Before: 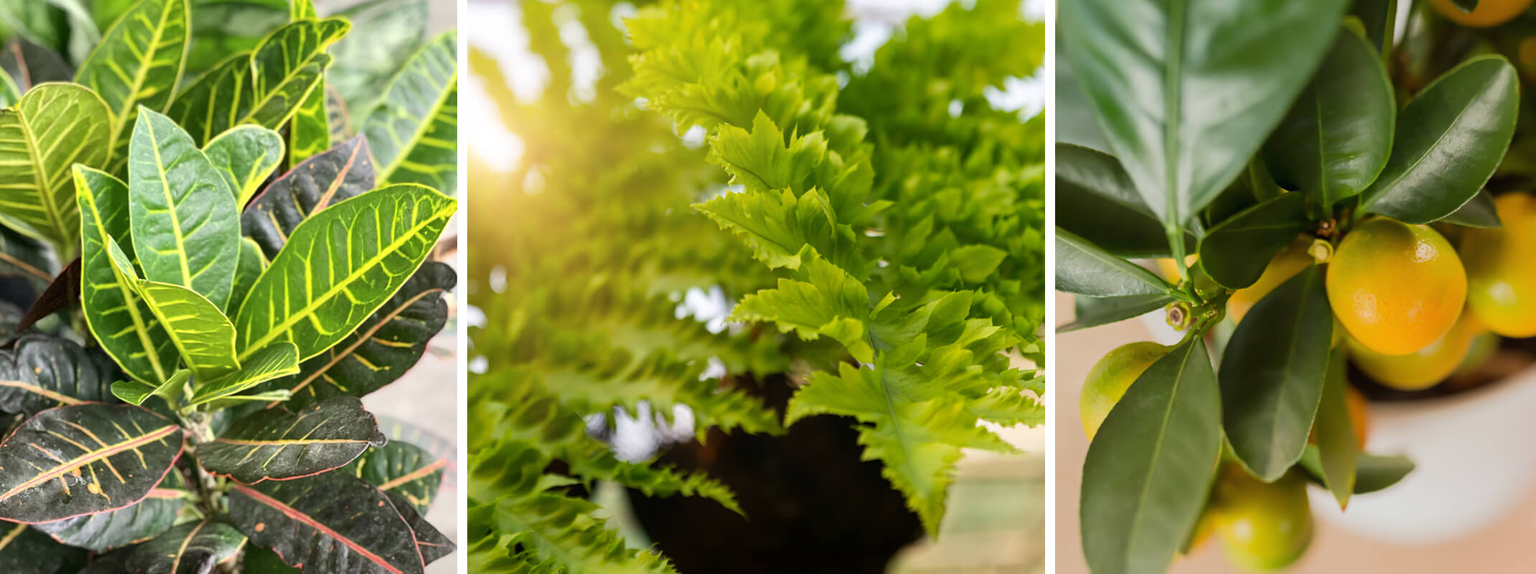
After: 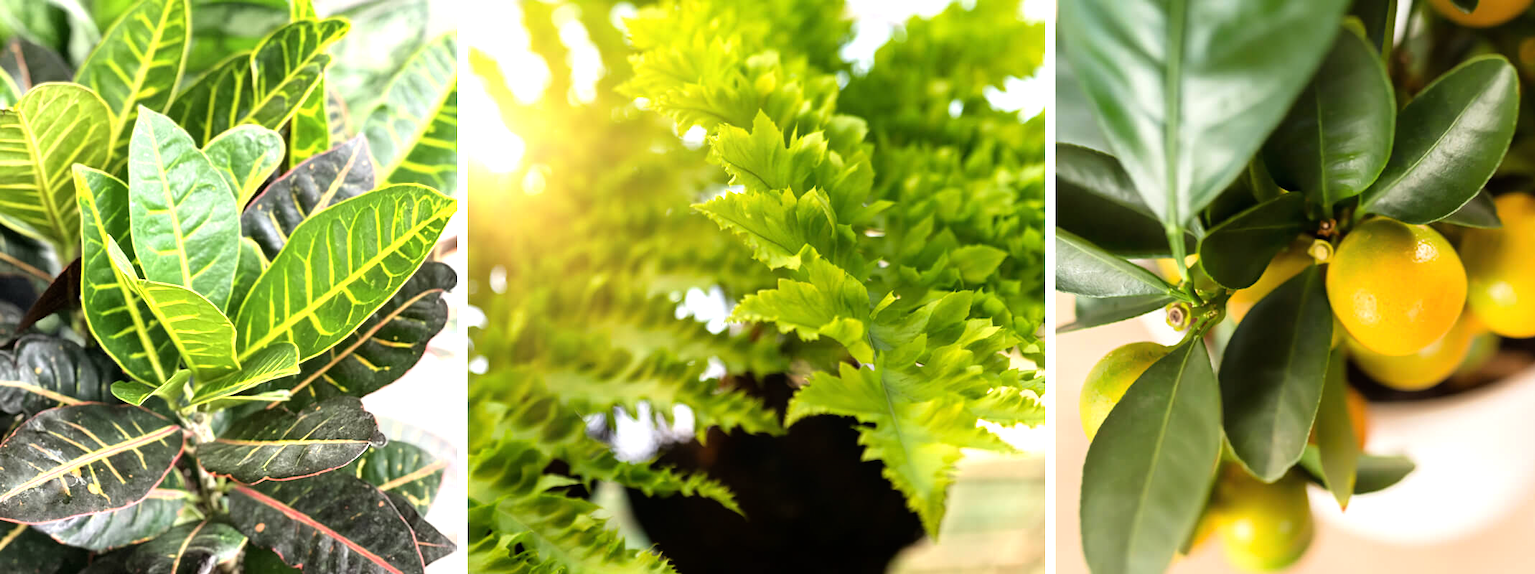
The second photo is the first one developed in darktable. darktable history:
tone equalizer: -8 EV -0.731 EV, -7 EV -0.704 EV, -6 EV -0.597 EV, -5 EV -0.367 EV, -3 EV 0.367 EV, -2 EV 0.6 EV, -1 EV 0.694 EV, +0 EV 0.773 EV
